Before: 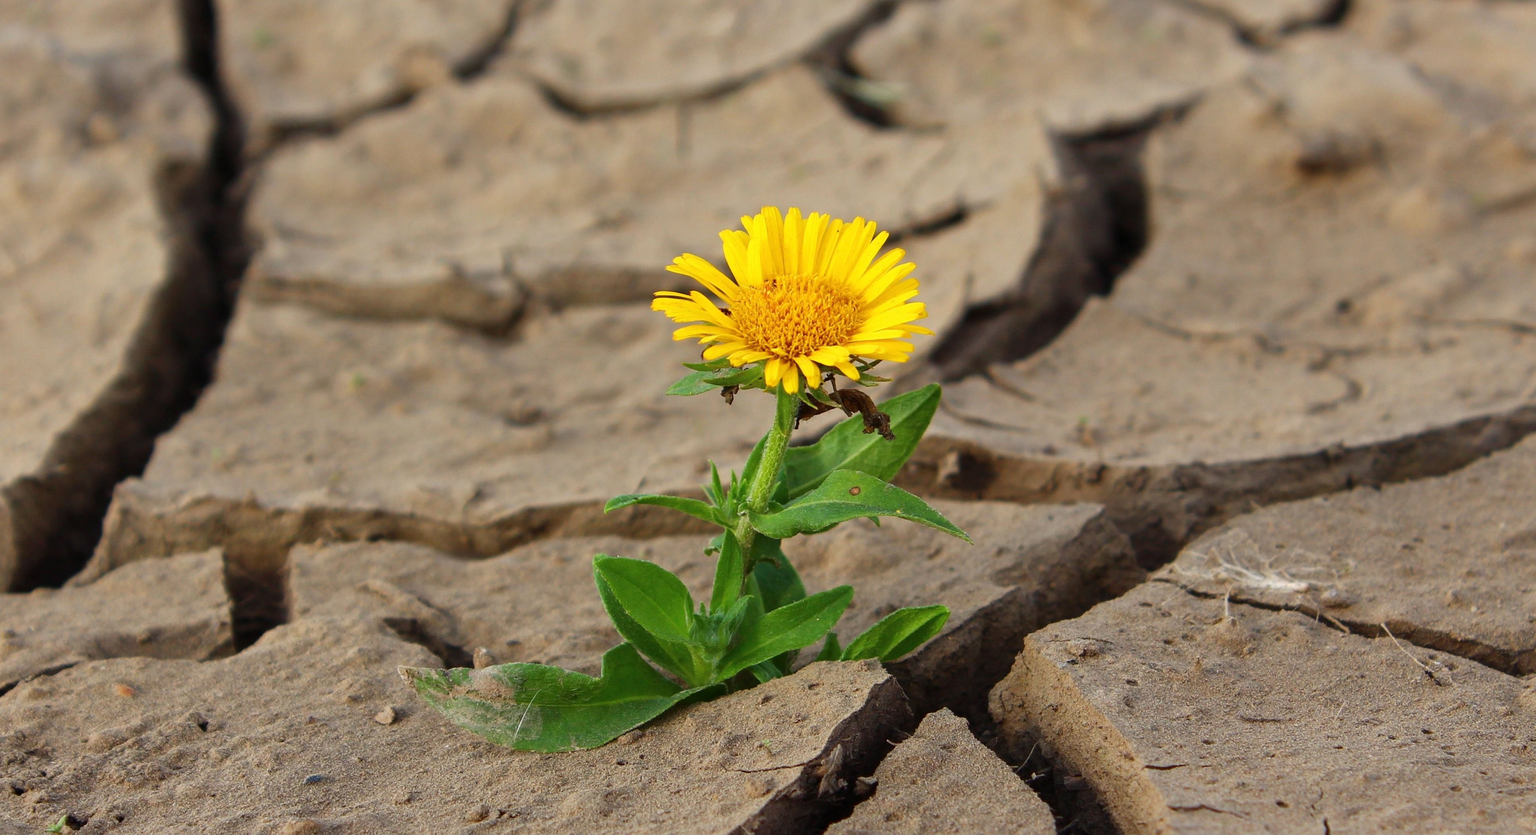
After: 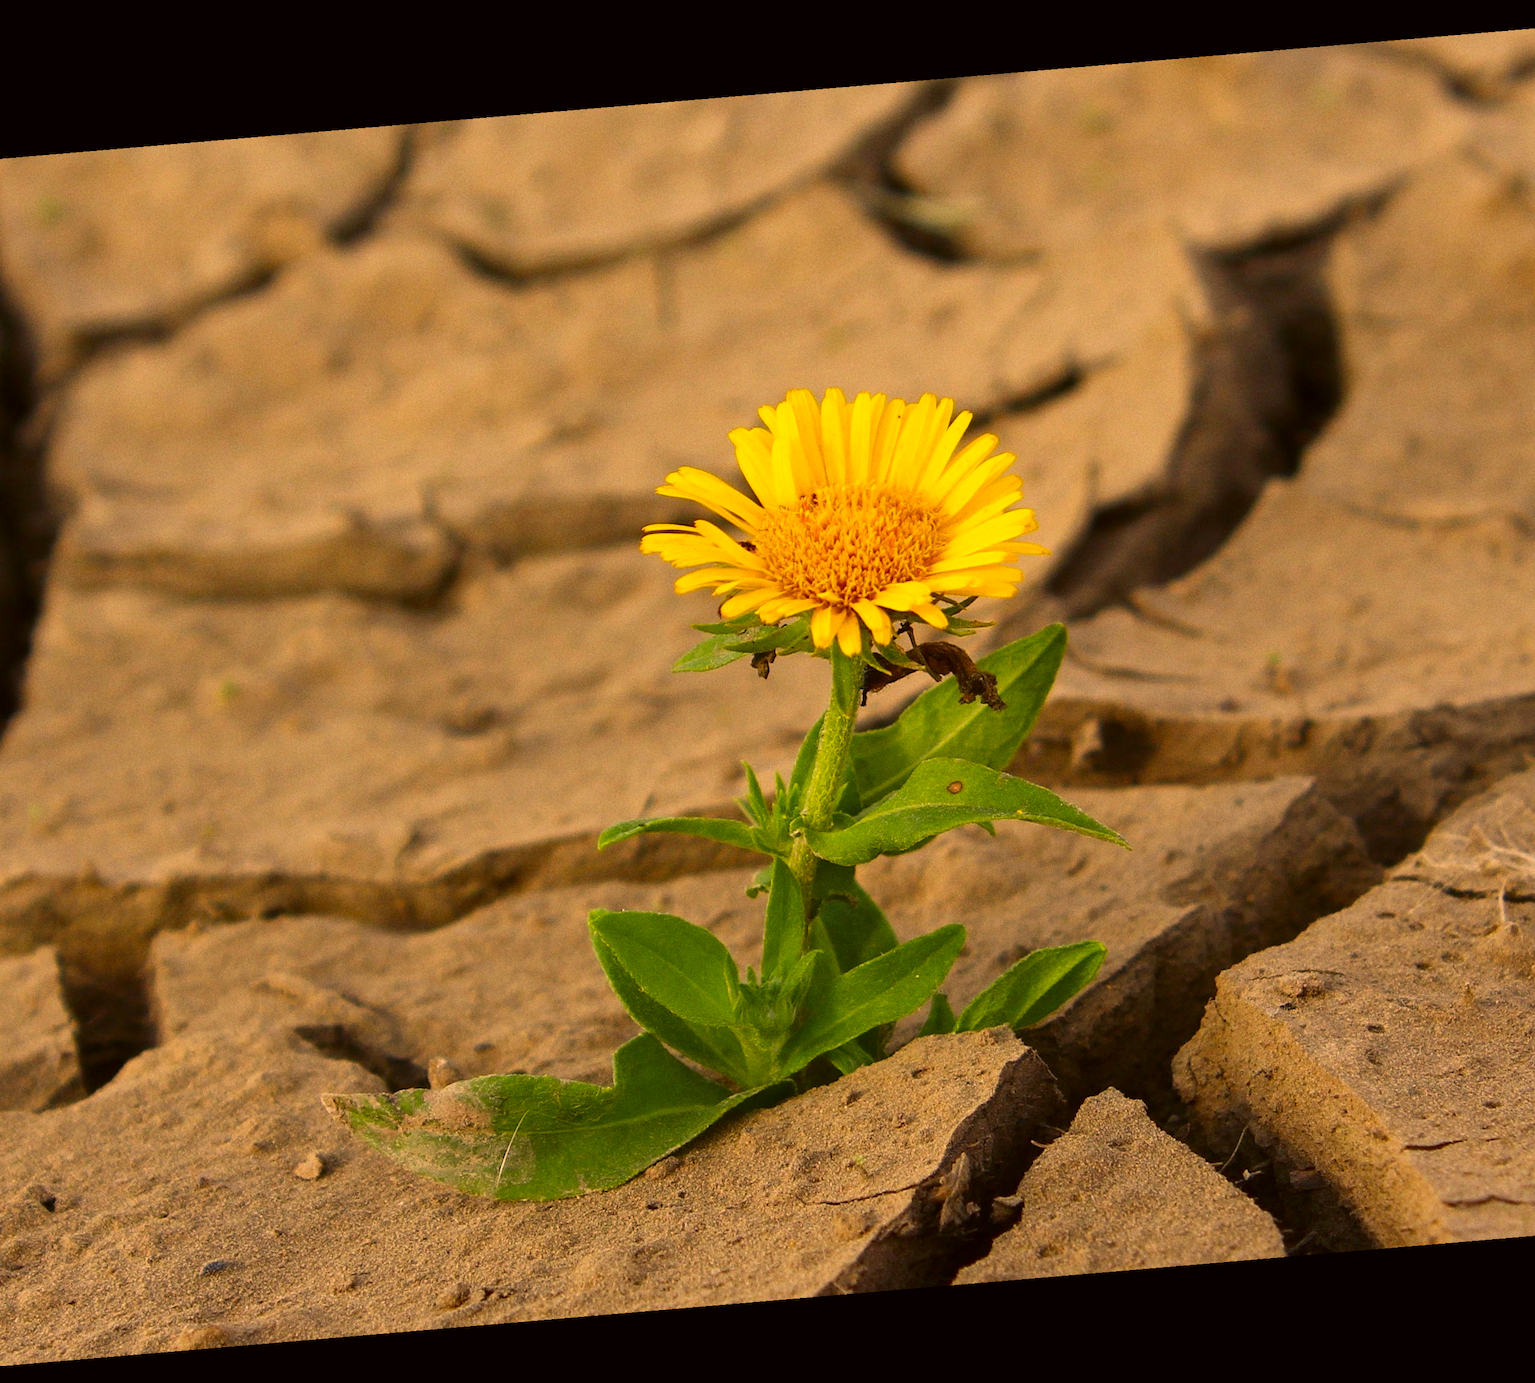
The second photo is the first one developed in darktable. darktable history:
crop and rotate: left 14.385%, right 18.948%
rotate and perspective: rotation -4.86°, automatic cropping off
color correction: highlights a* 17.94, highlights b* 35.39, shadows a* 1.48, shadows b* 6.42, saturation 1.01
grain: coarseness 0.09 ISO
